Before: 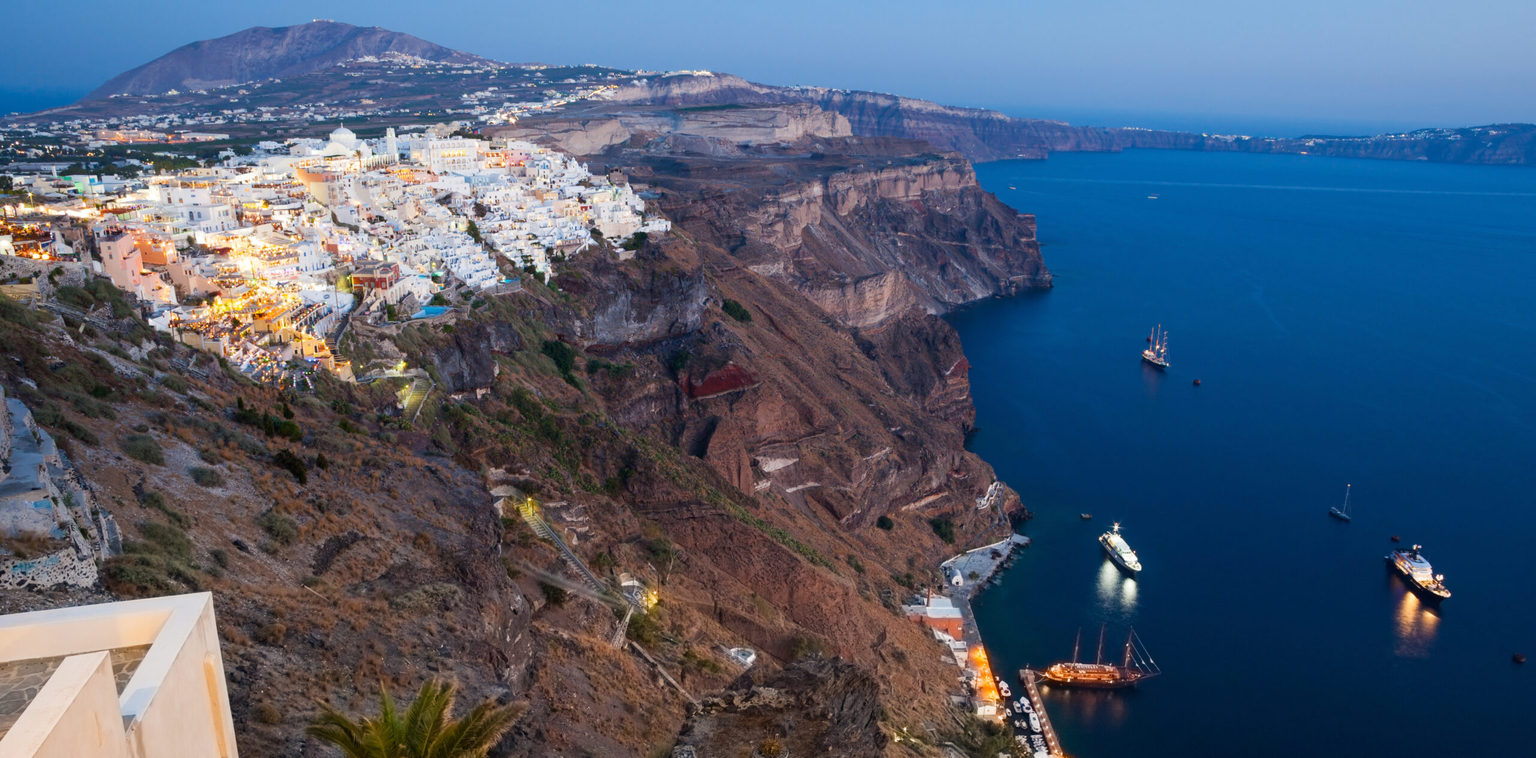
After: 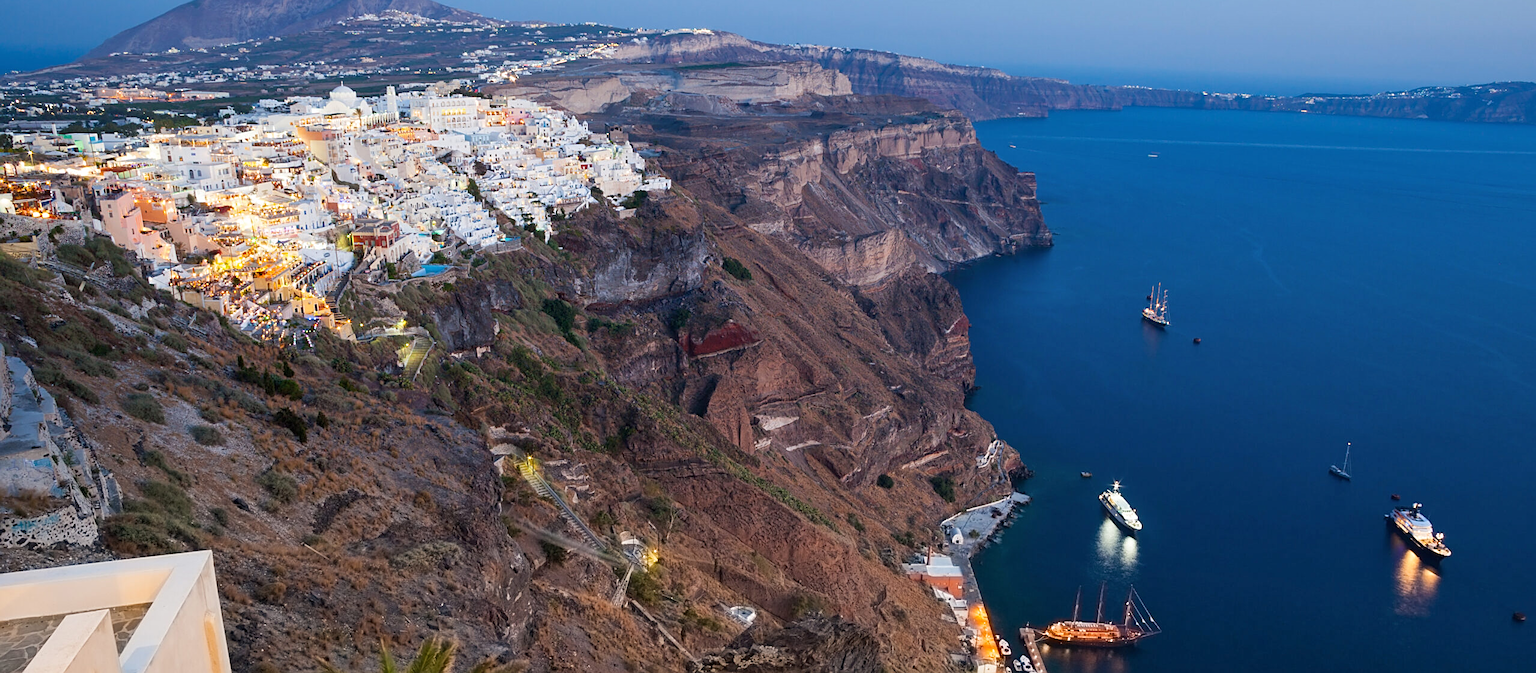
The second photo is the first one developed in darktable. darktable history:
crop and rotate: top 5.572%, bottom 5.578%
shadows and highlights: shadows 36.86, highlights -27.82, soften with gaussian
sharpen: on, module defaults
